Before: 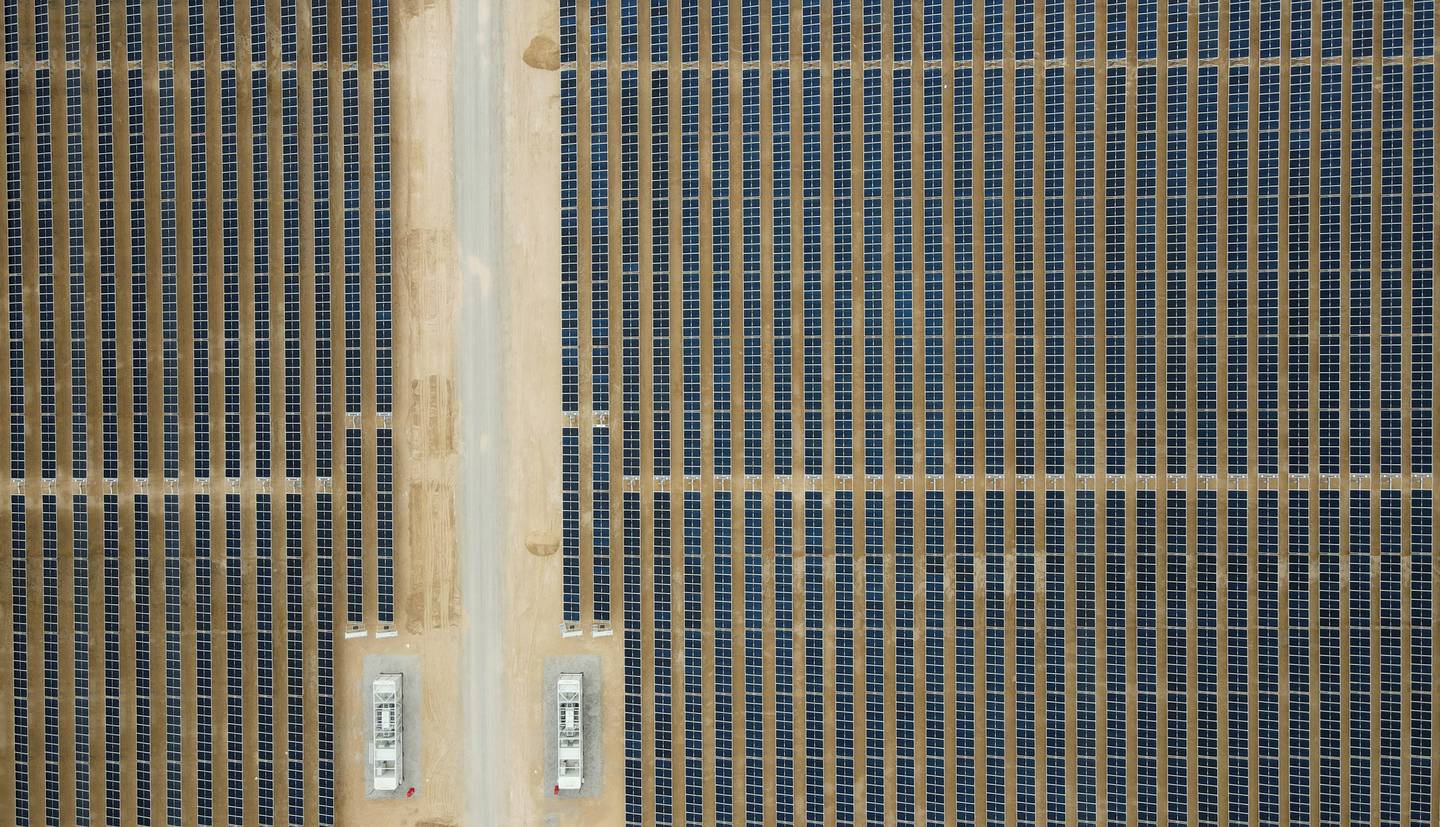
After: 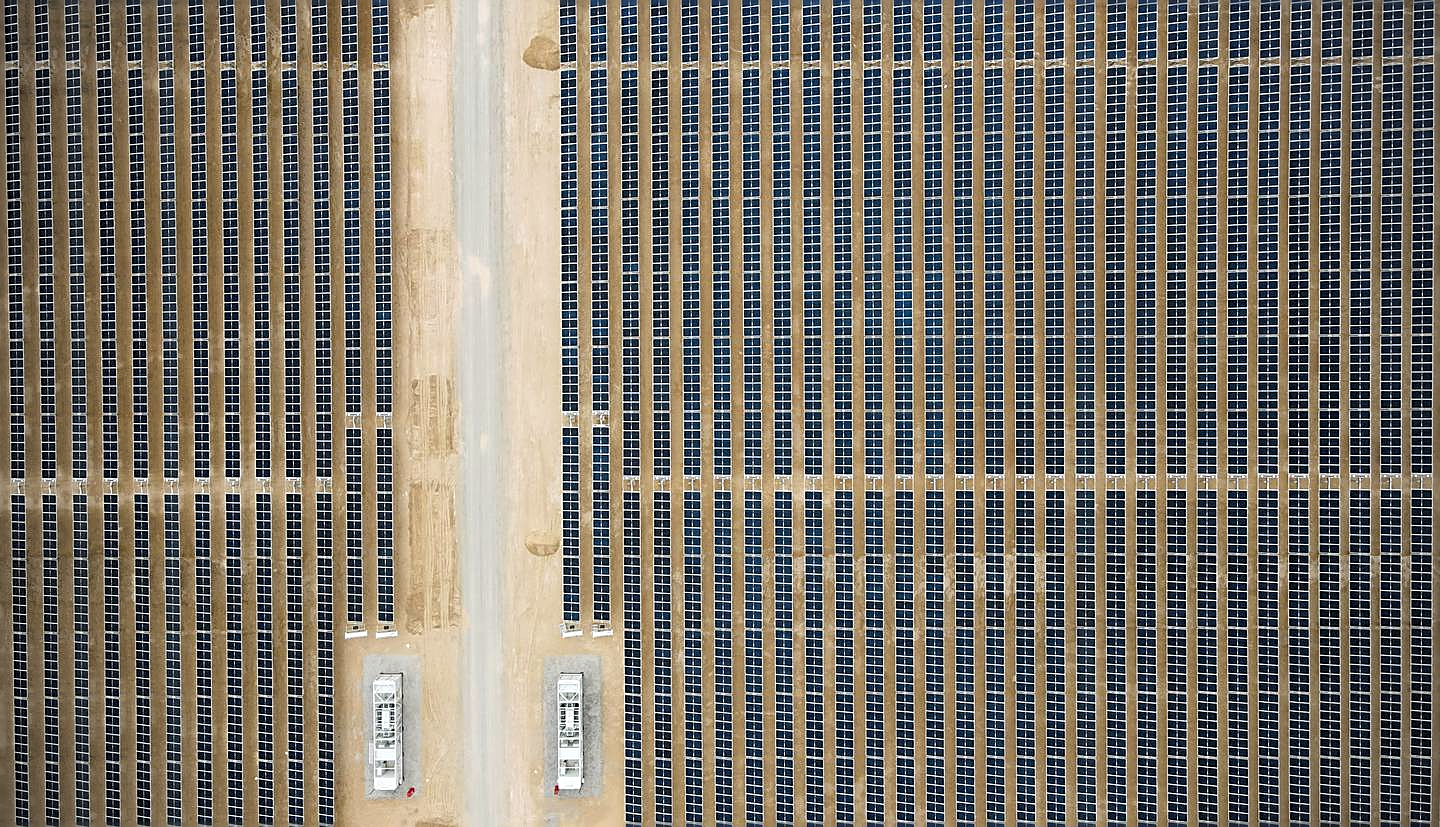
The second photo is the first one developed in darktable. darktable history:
sharpen: amount 0.901
vignetting: fall-off start 79.88%
white balance: red 1.009, blue 1.027
exposure: black level correction 0.001, exposure 0.191 EV, compensate highlight preservation false
